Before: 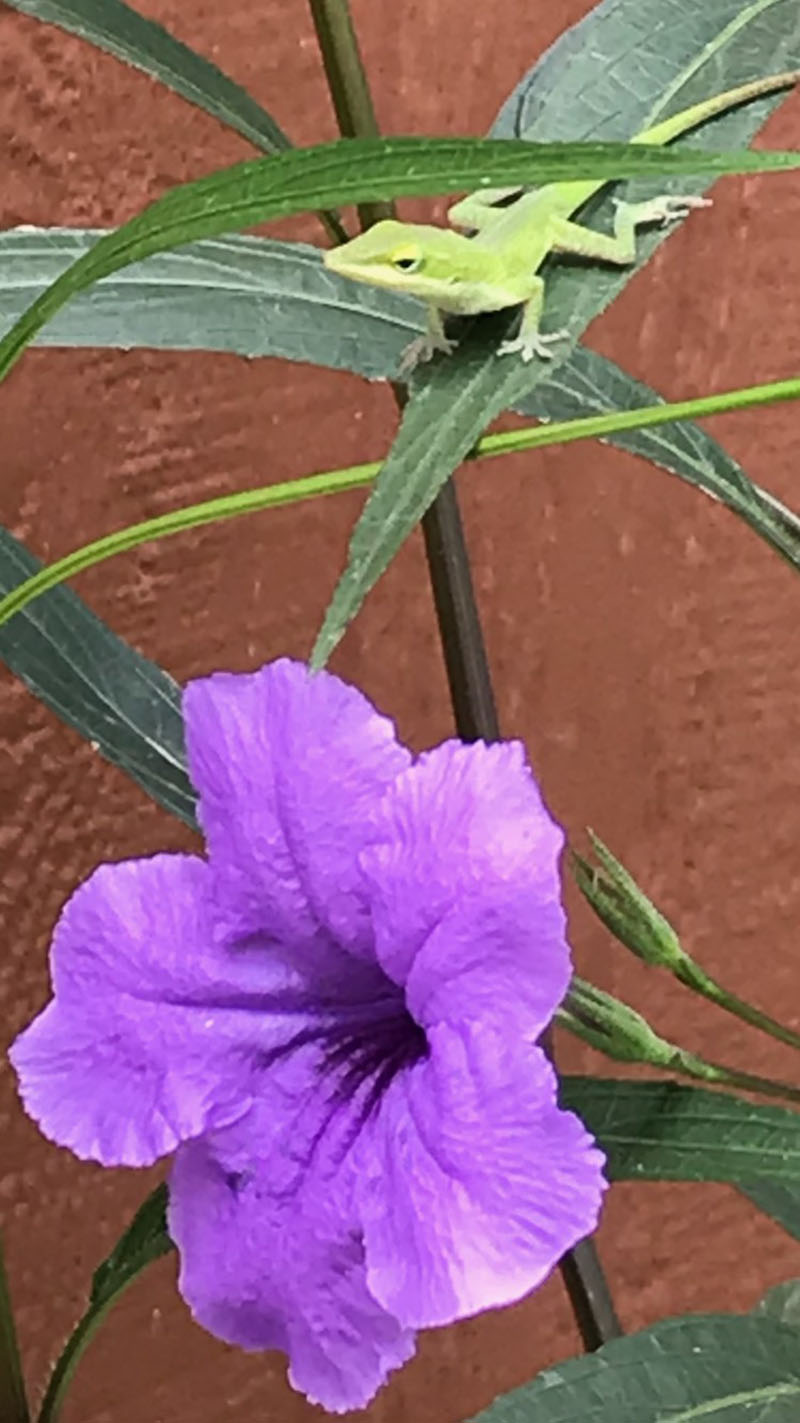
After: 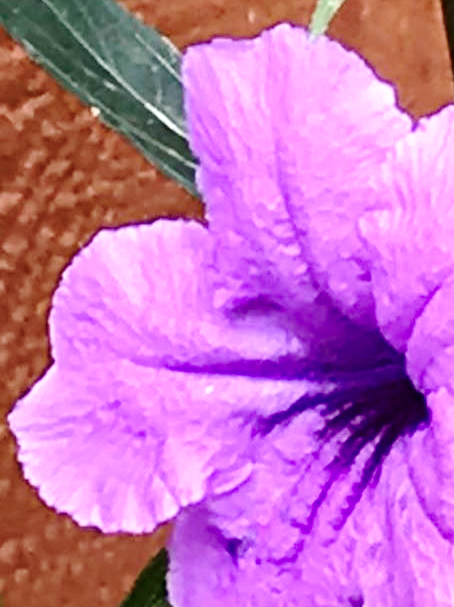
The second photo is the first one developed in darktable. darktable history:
contrast brightness saturation: contrast 0.085, saturation 0.025
crop: top 44.566%, right 43.236%, bottom 12.755%
base curve: curves: ch0 [(0, 0) (0.028, 0.03) (0.121, 0.232) (0.46, 0.748) (0.859, 0.968) (1, 1)], preserve colors none
shadows and highlights: radius 169.42, shadows 27.39, white point adjustment 3.08, highlights -68.54, soften with gaussian
